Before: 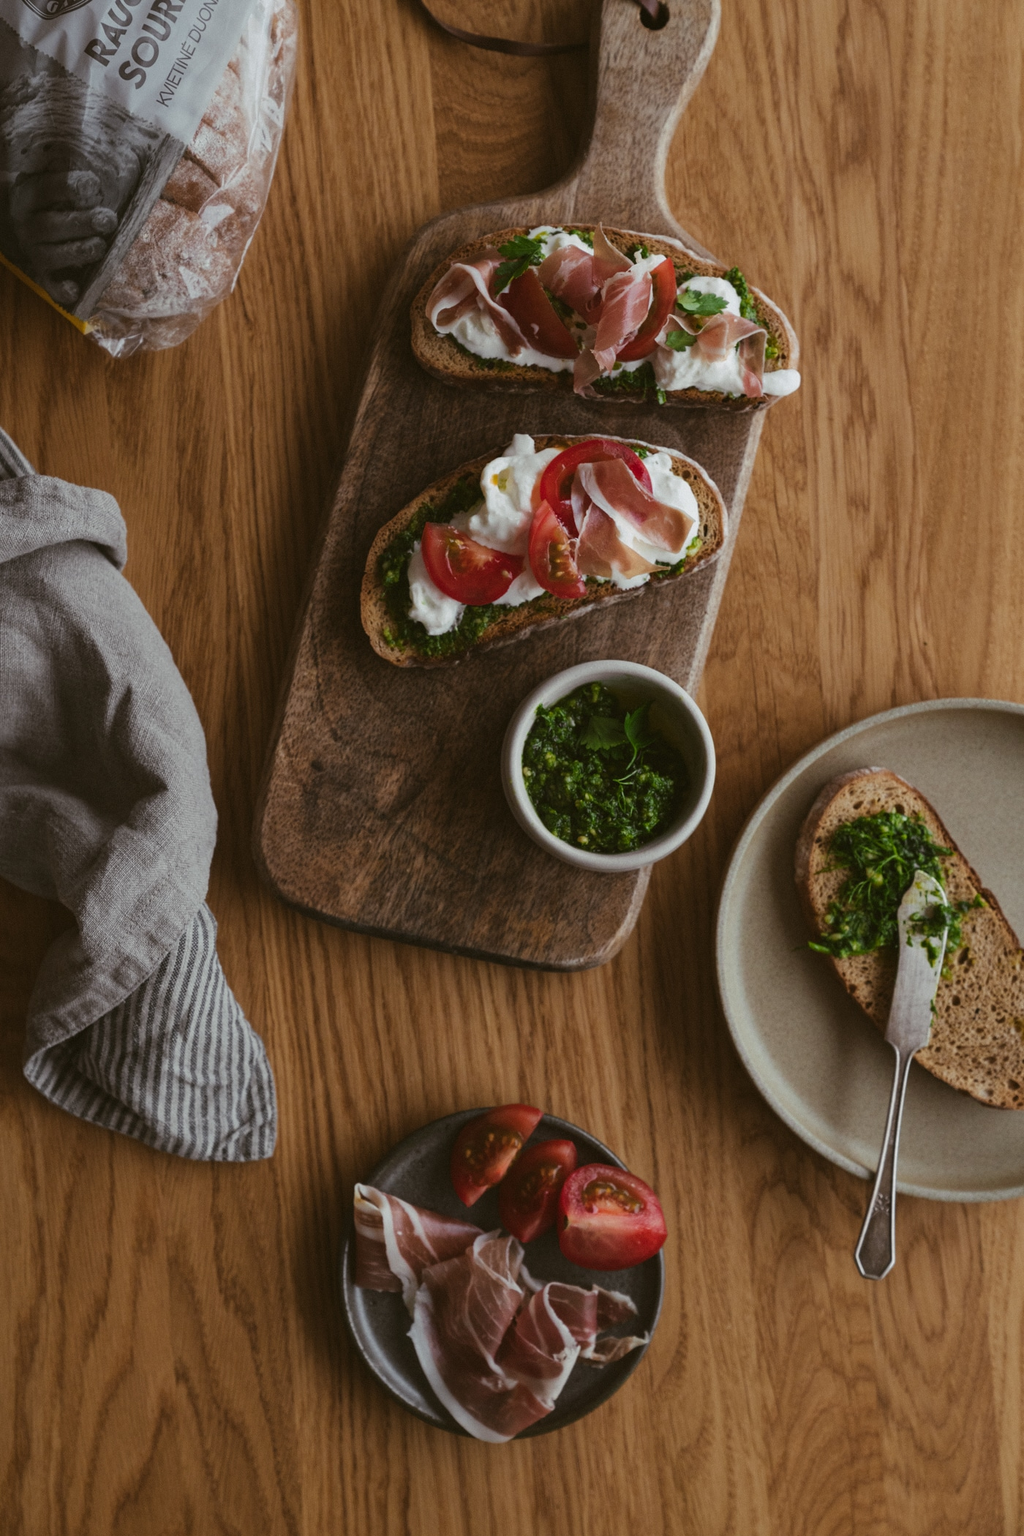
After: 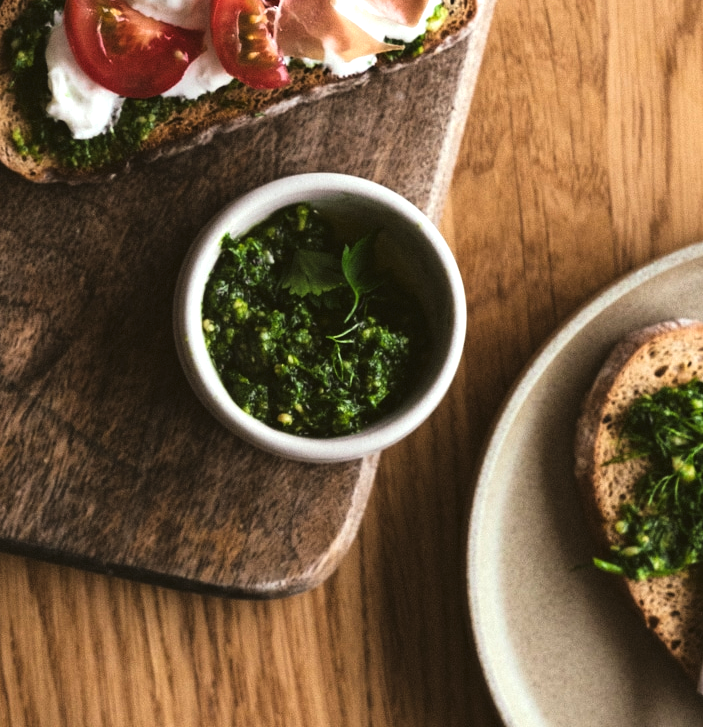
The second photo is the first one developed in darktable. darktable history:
tone curve: curves: ch0 [(0.016, 0.011) (0.21, 0.113) (0.515, 0.476) (0.78, 0.795) (1, 0.981)], color space Lab, linked channels, preserve colors none
exposure: black level correction 0, exposure 1.2 EV, compensate exposure bias true, compensate highlight preservation false
crop: left 36.607%, top 34.735%, right 13.146%, bottom 30.611%
